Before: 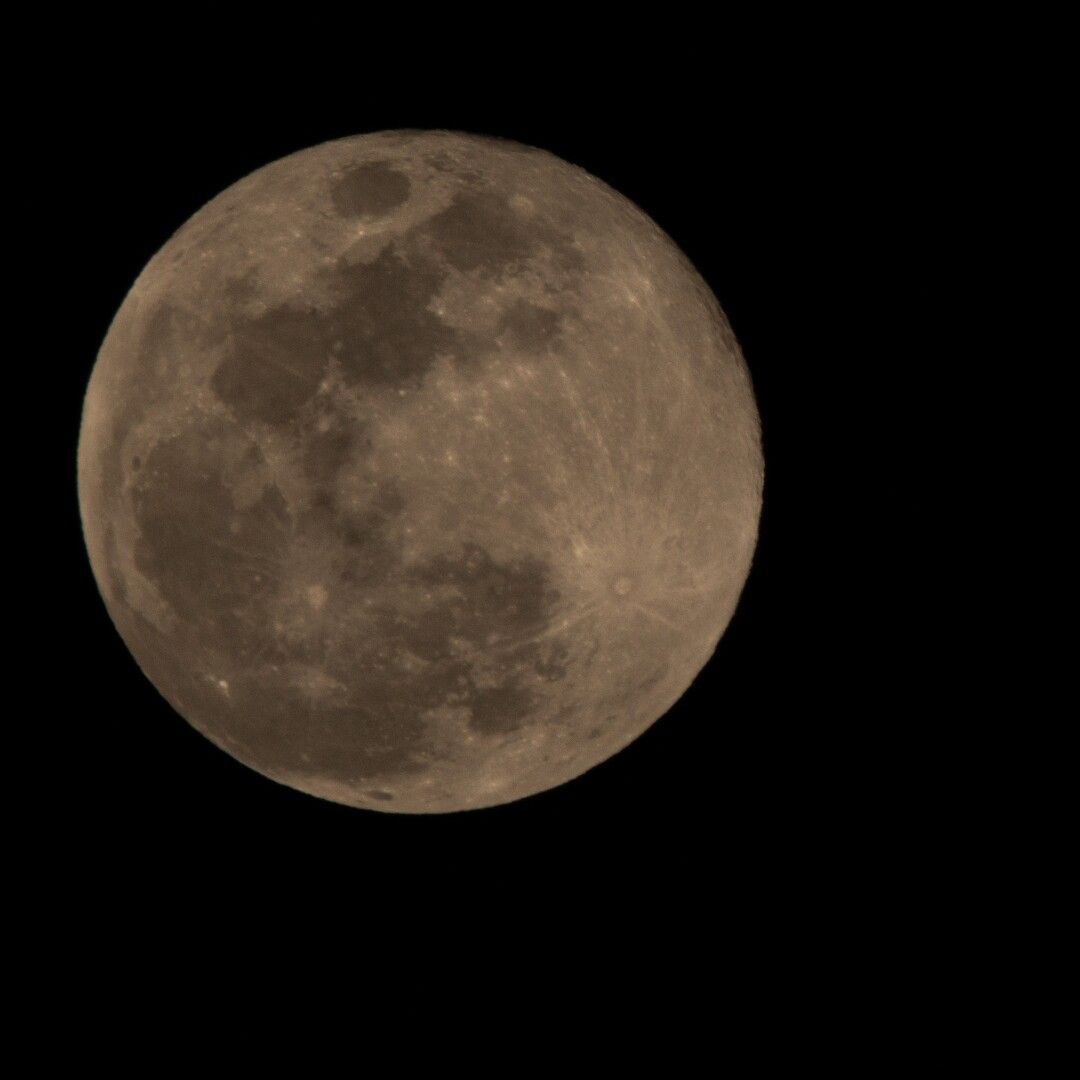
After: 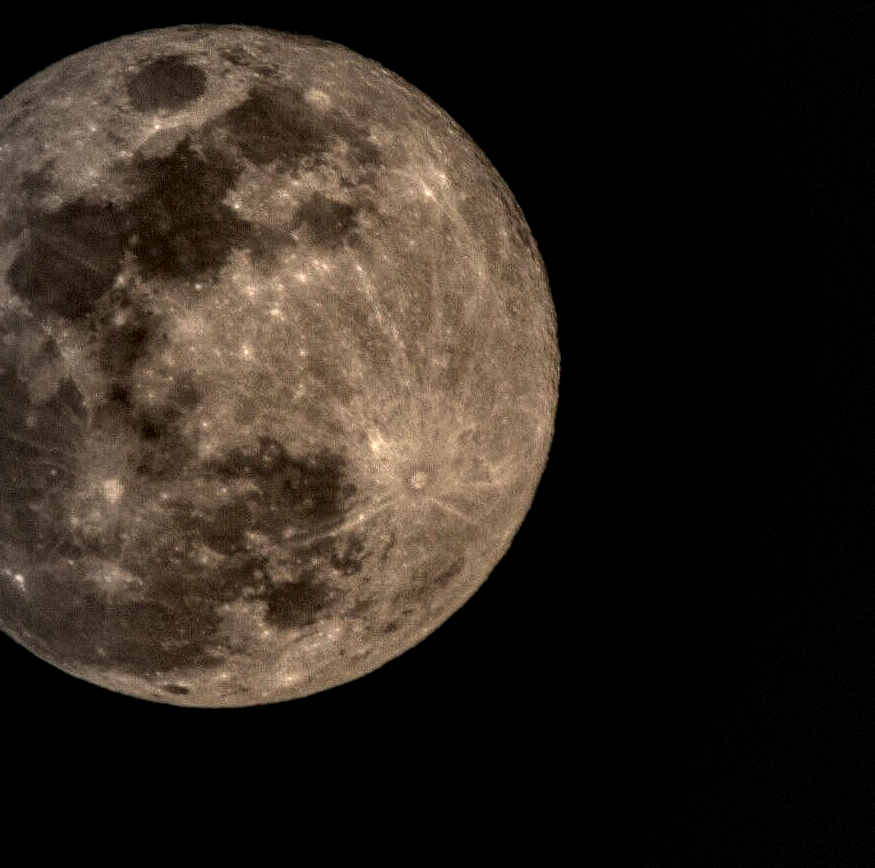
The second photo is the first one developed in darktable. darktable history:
local contrast: highlights 4%, shadows 3%, detail 298%, midtone range 0.302
vignetting: fall-off start 72.27%, fall-off radius 106.78%, width/height ratio 0.729, dithering 8-bit output, unbound false
contrast brightness saturation: contrast 0.101, brightness 0.026, saturation 0.087
crop: left 18.899%, top 9.889%, bottom 9.666%
